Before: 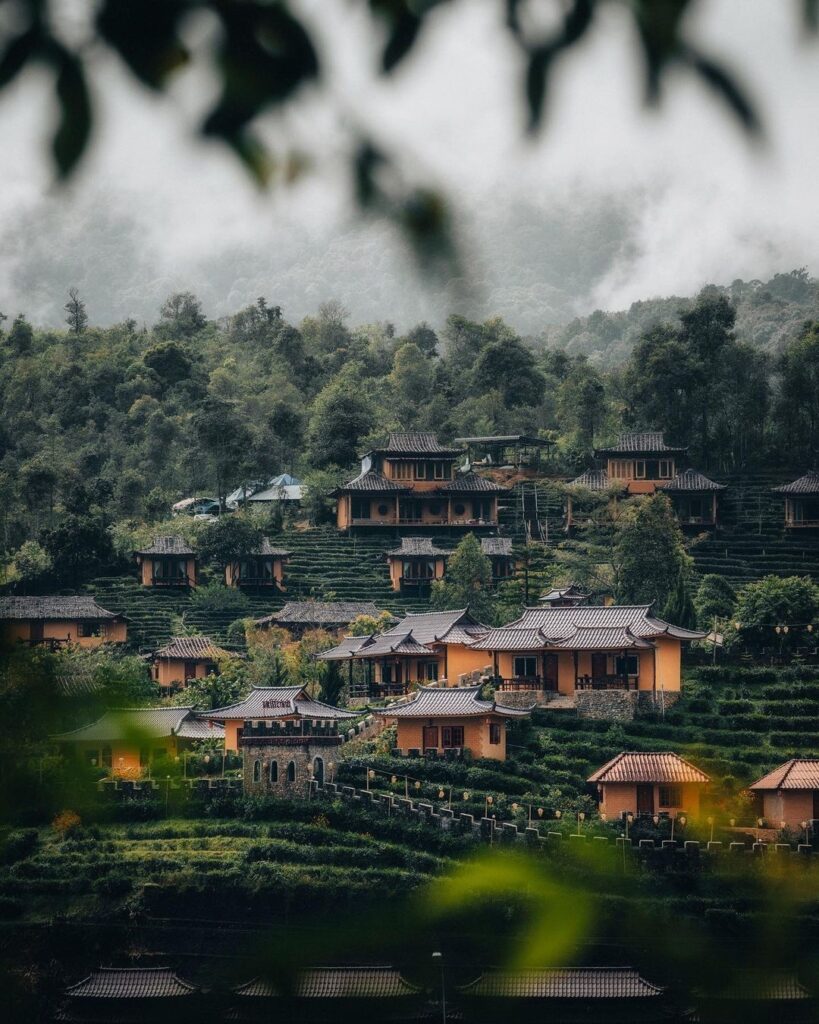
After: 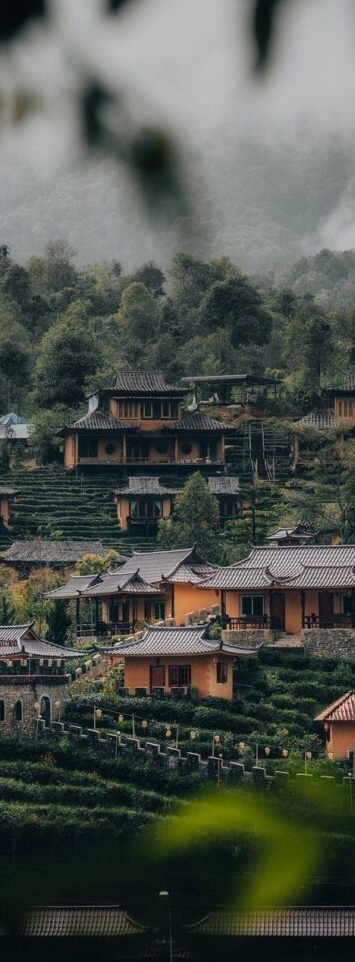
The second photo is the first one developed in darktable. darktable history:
graduated density: on, module defaults
crop: left 33.452%, top 6.025%, right 23.155%
